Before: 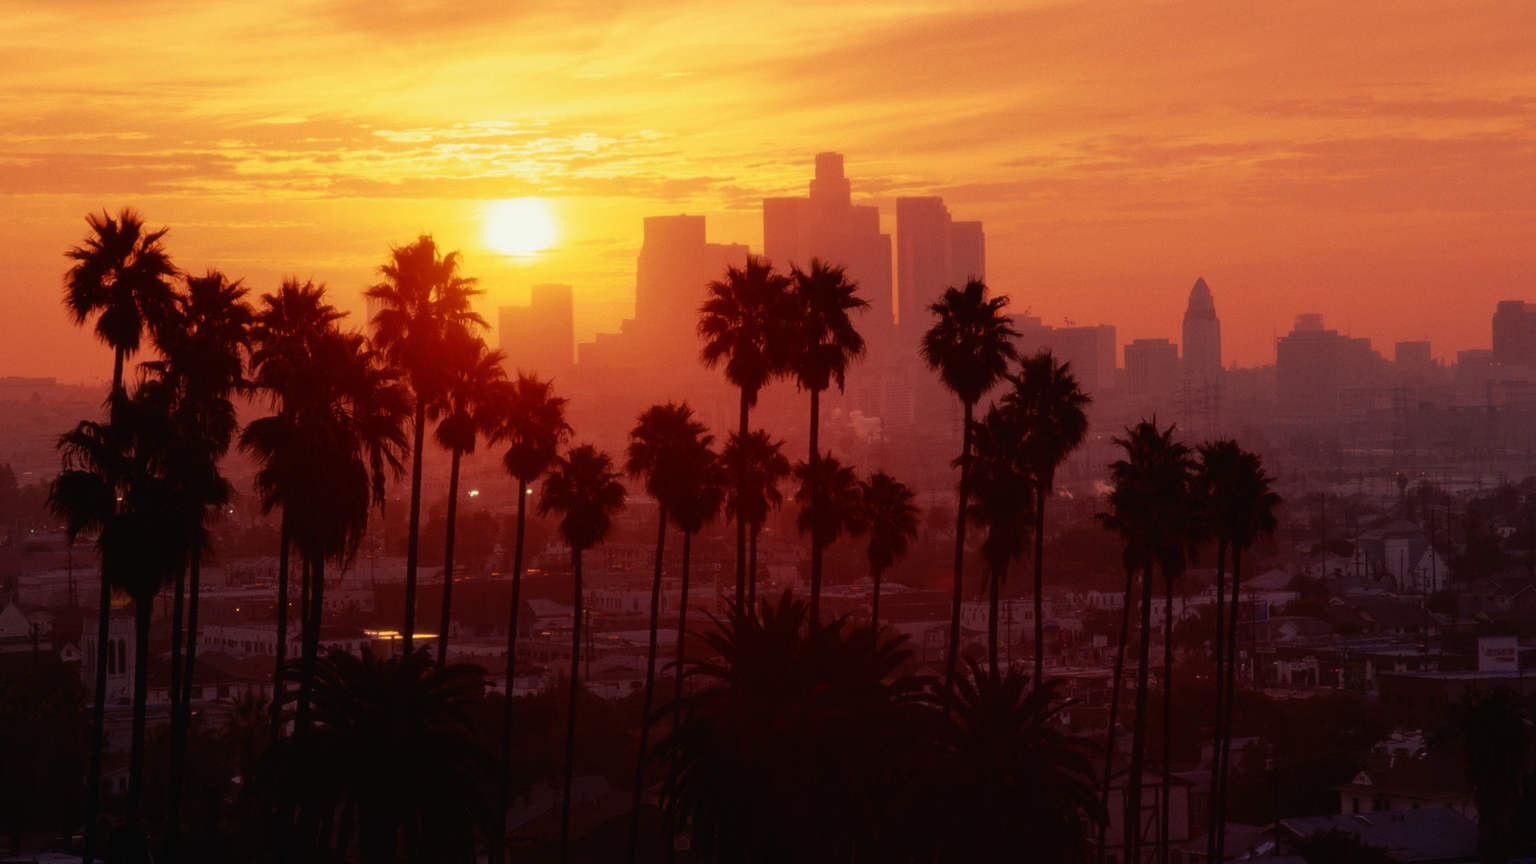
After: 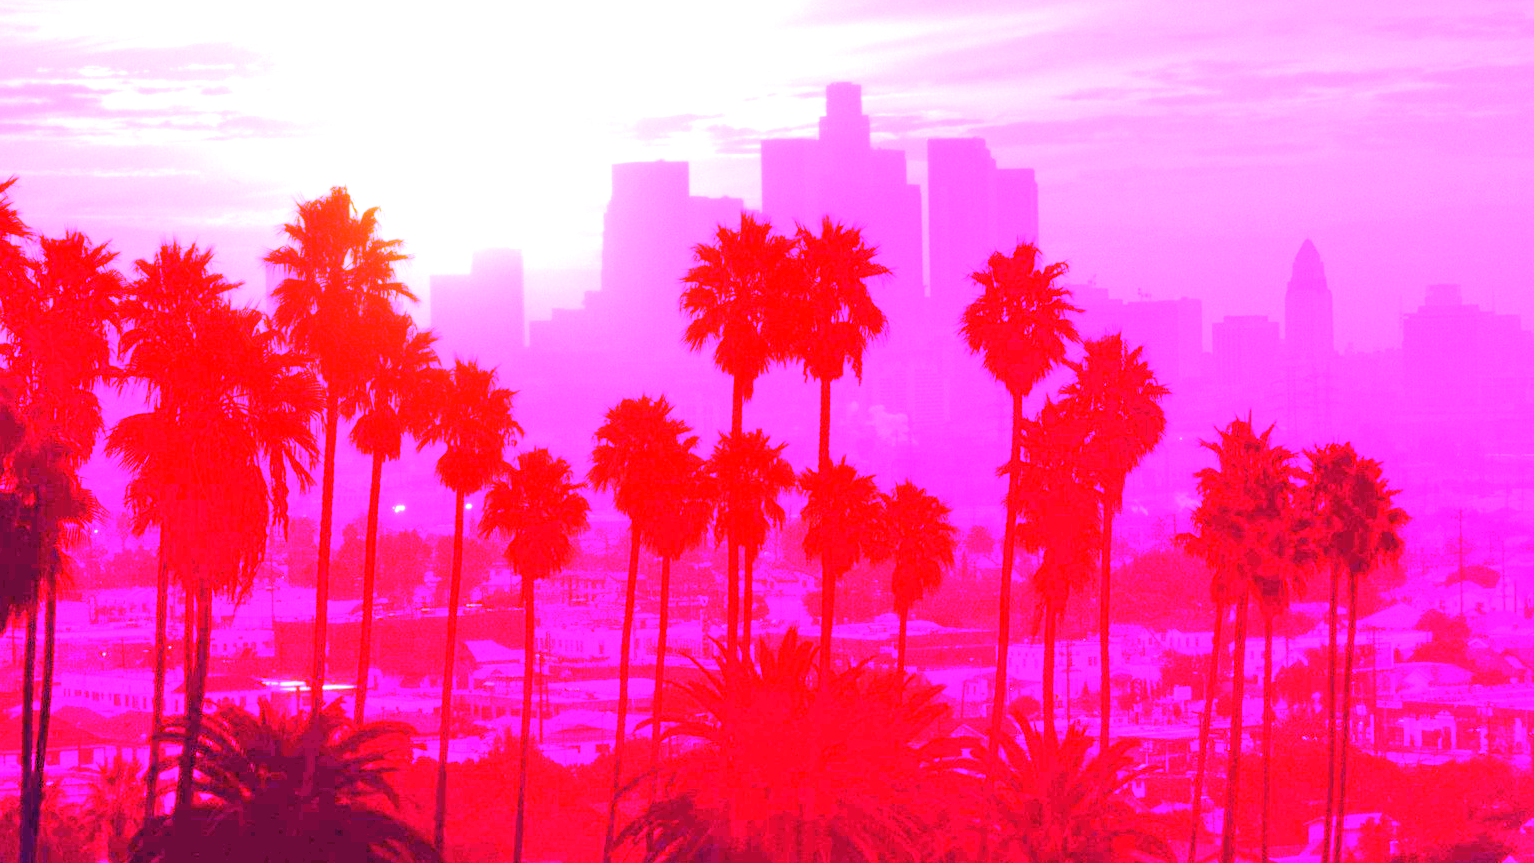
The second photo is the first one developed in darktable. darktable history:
levels: levels [0, 0.498, 1]
crop and rotate: left 10.071%, top 10.071%, right 10.02%, bottom 10.02%
exposure: exposure 0.95 EV, compensate highlight preservation false
rgb levels: levels [[0.01, 0.419, 0.839], [0, 0.5, 1], [0, 0.5, 1]]
white balance: red 8, blue 8
